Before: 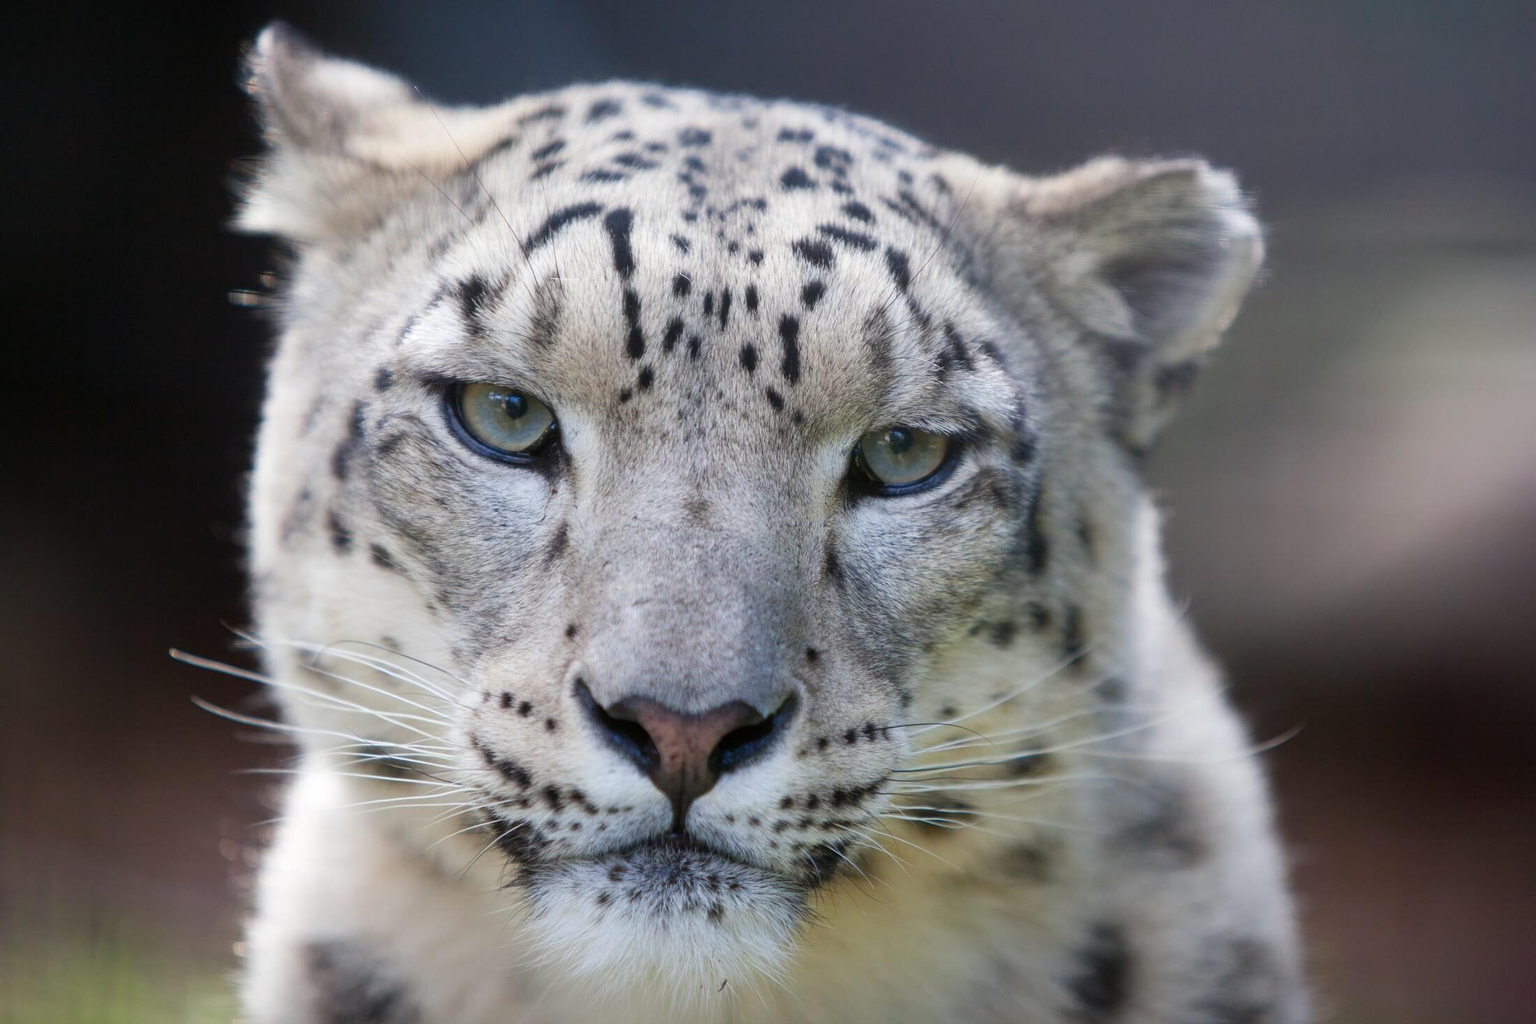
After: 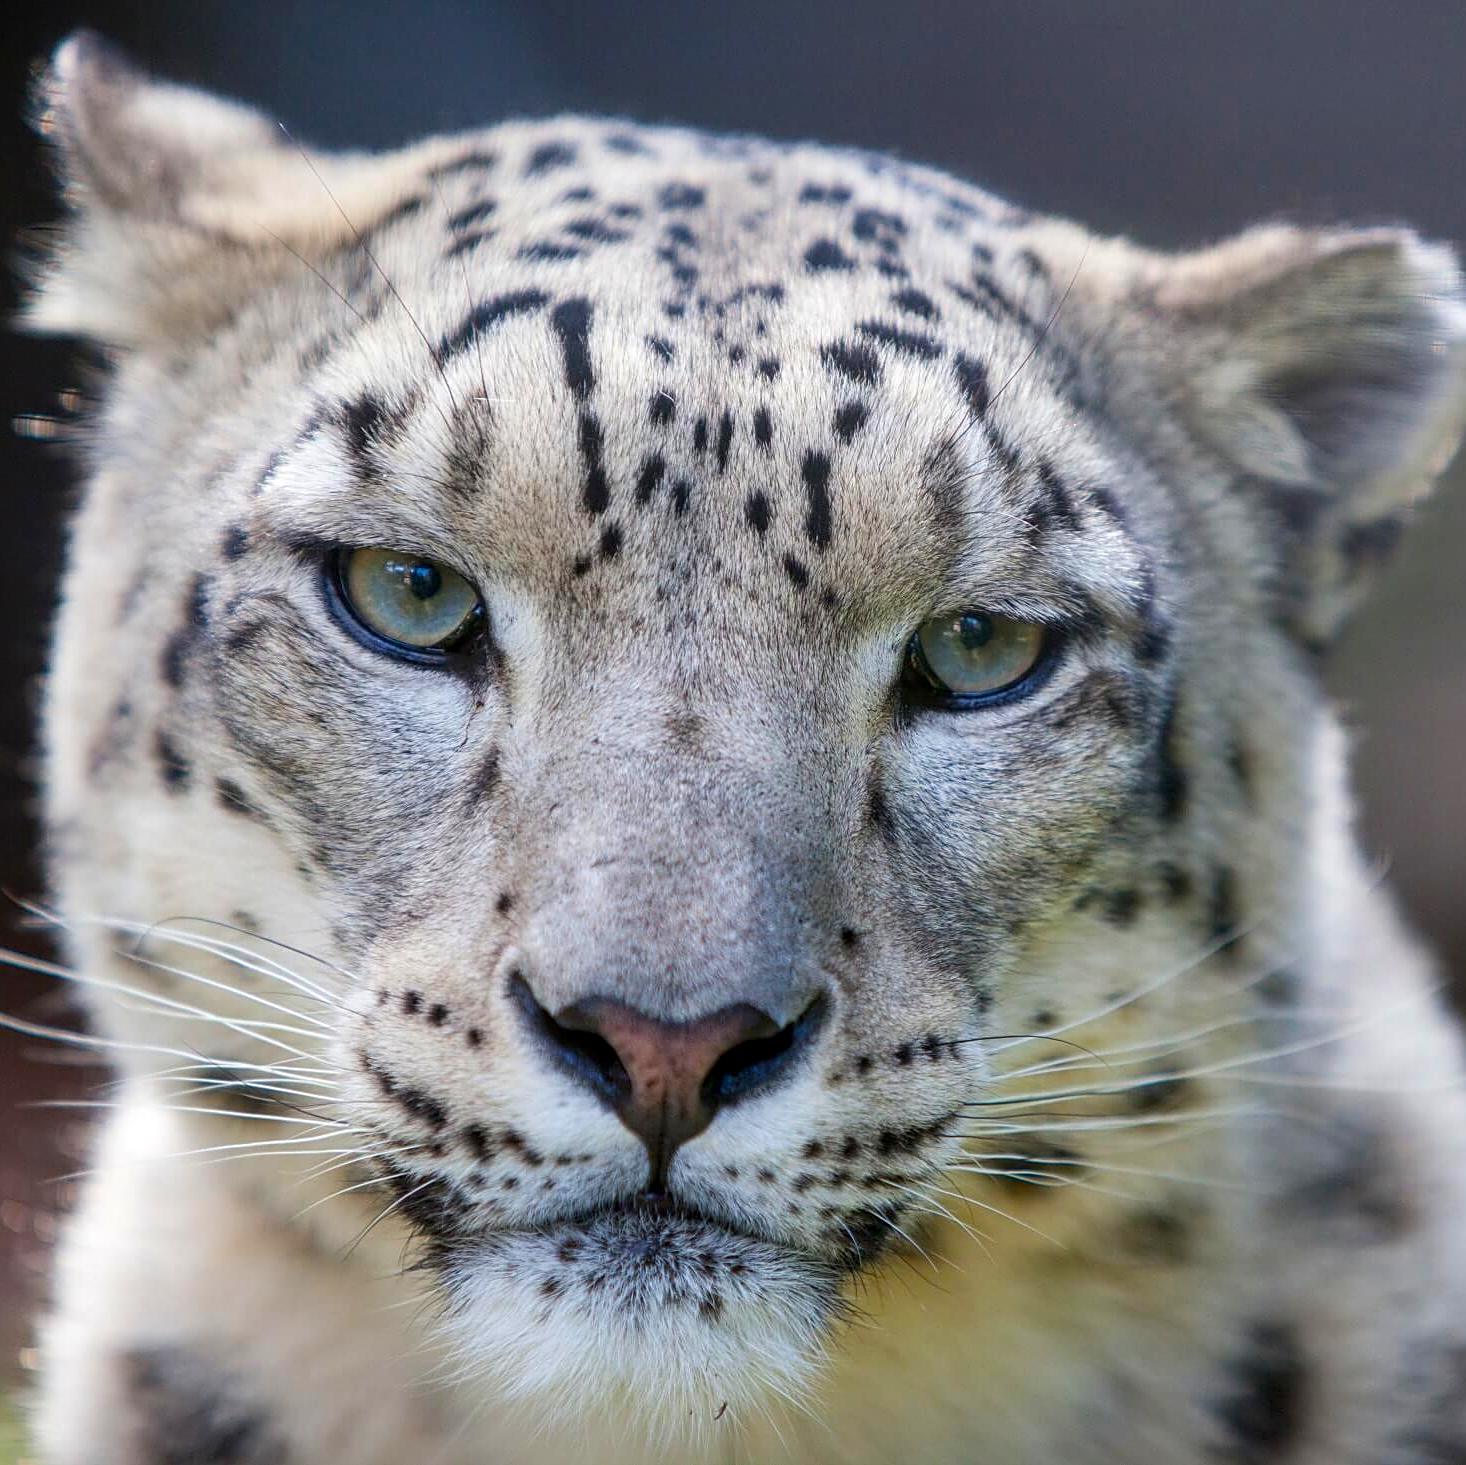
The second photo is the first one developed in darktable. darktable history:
color balance rgb: perceptual saturation grading › global saturation 25%, global vibrance 20%
sharpen: on, module defaults
local contrast: on, module defaults
crop and rotate: left 14.292%, right 19.041%
